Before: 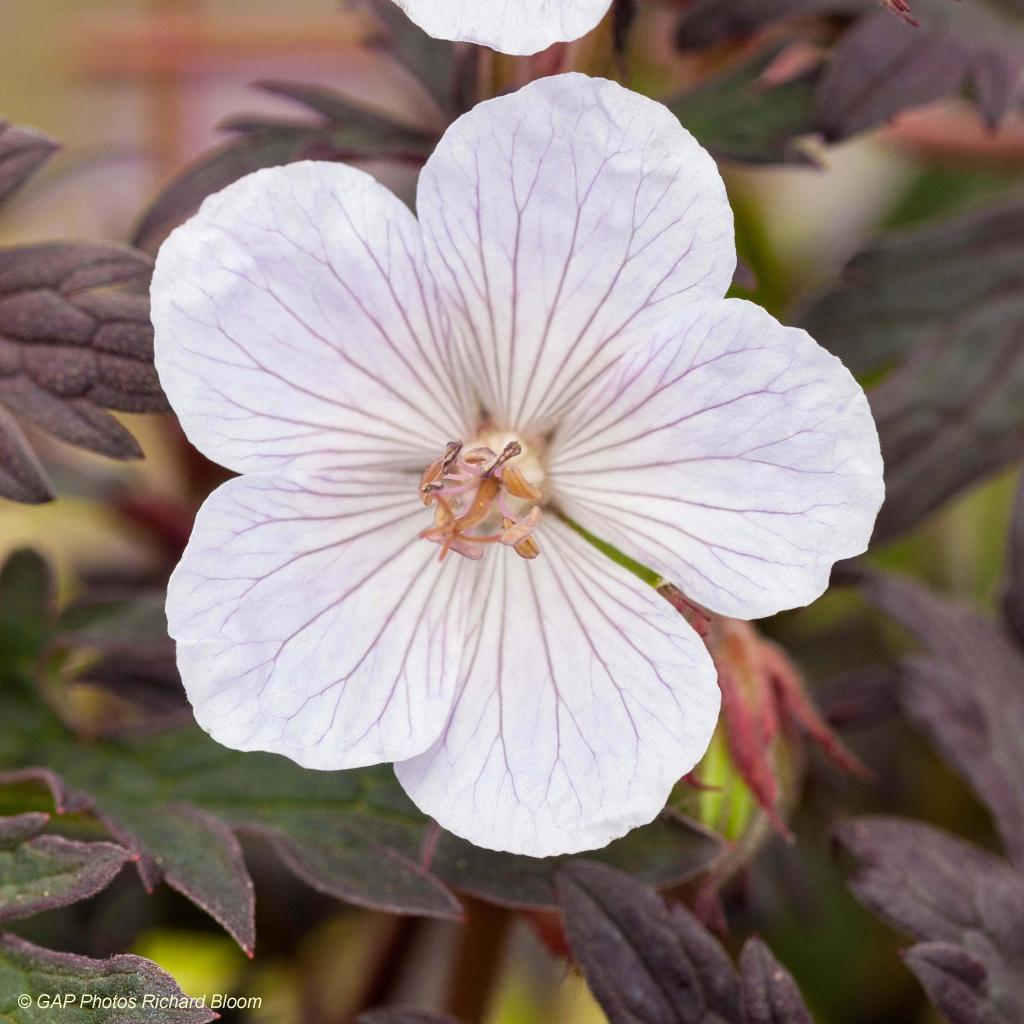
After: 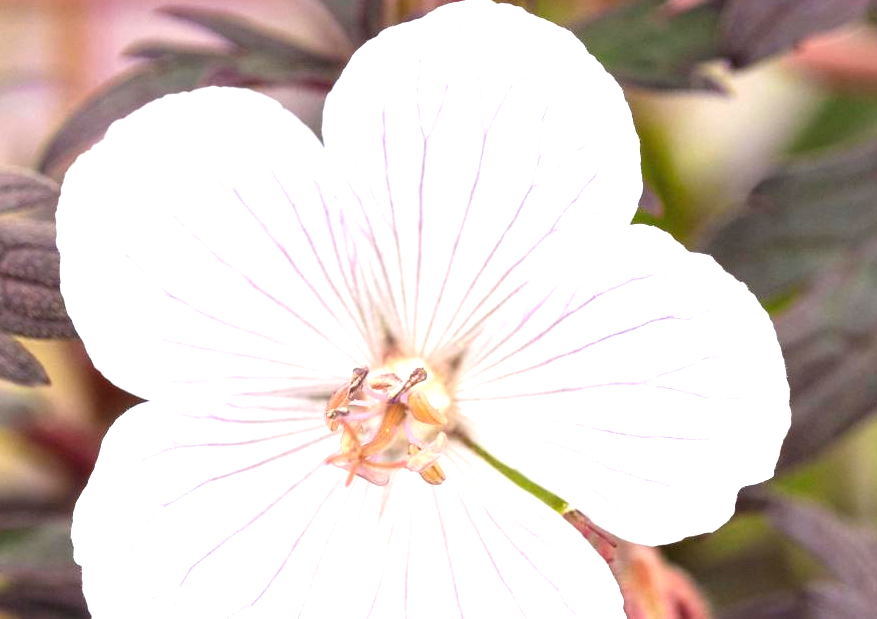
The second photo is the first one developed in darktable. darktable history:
color calibration: illuminant same as pipeline (D50), adaptation none (bypass), x 0.332, y 0.333, temperature 5024.1 K
crop and rotate: left 9.252%, top 7.306%, right 5.01%, bottom 32.212%
exposure: black level correction 0, exposure 1 EV, compensate highlight preservation false
